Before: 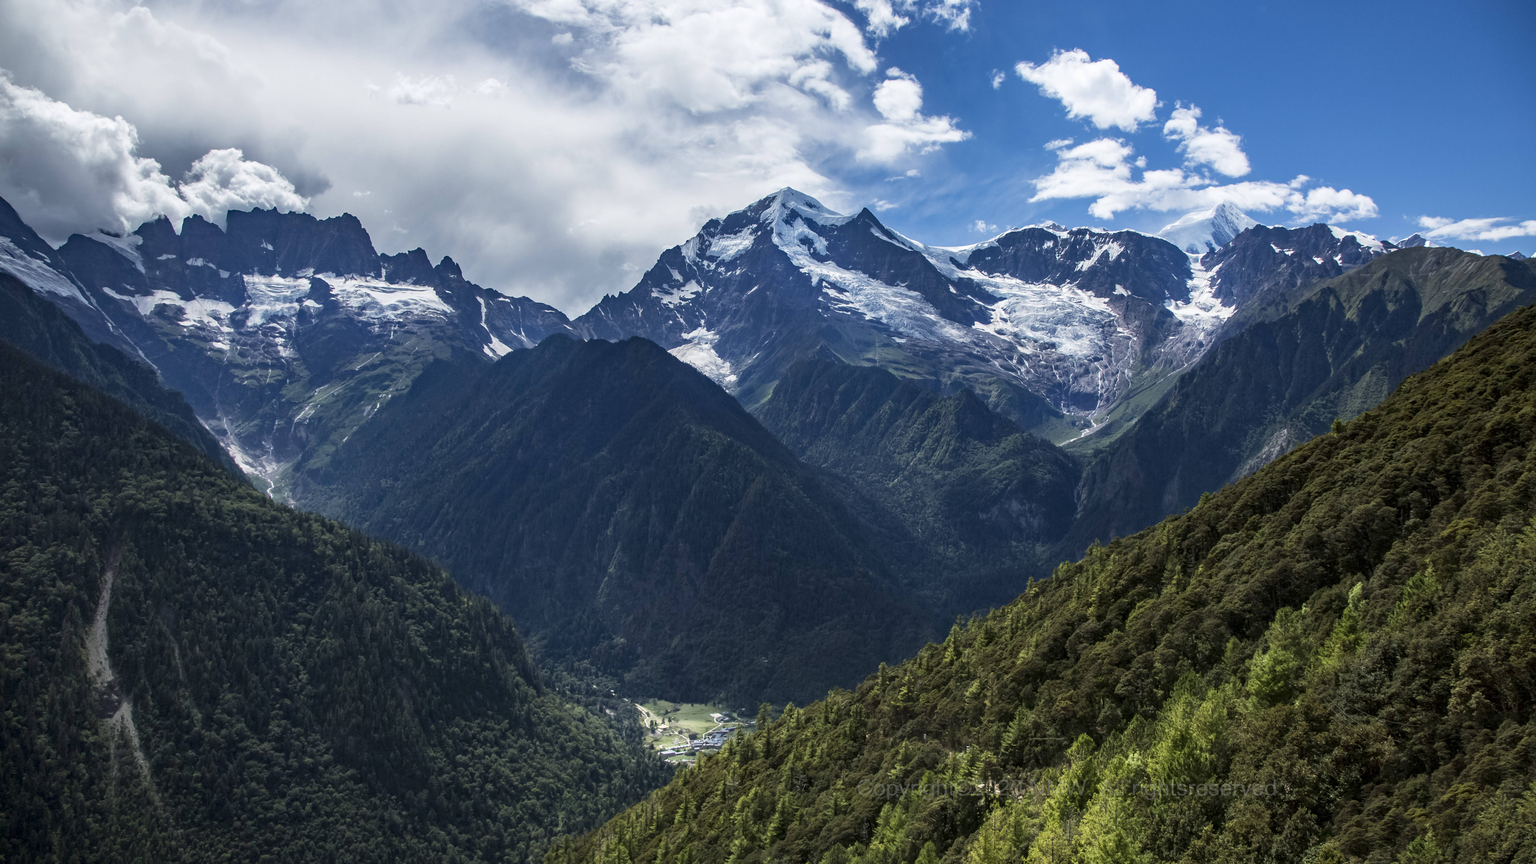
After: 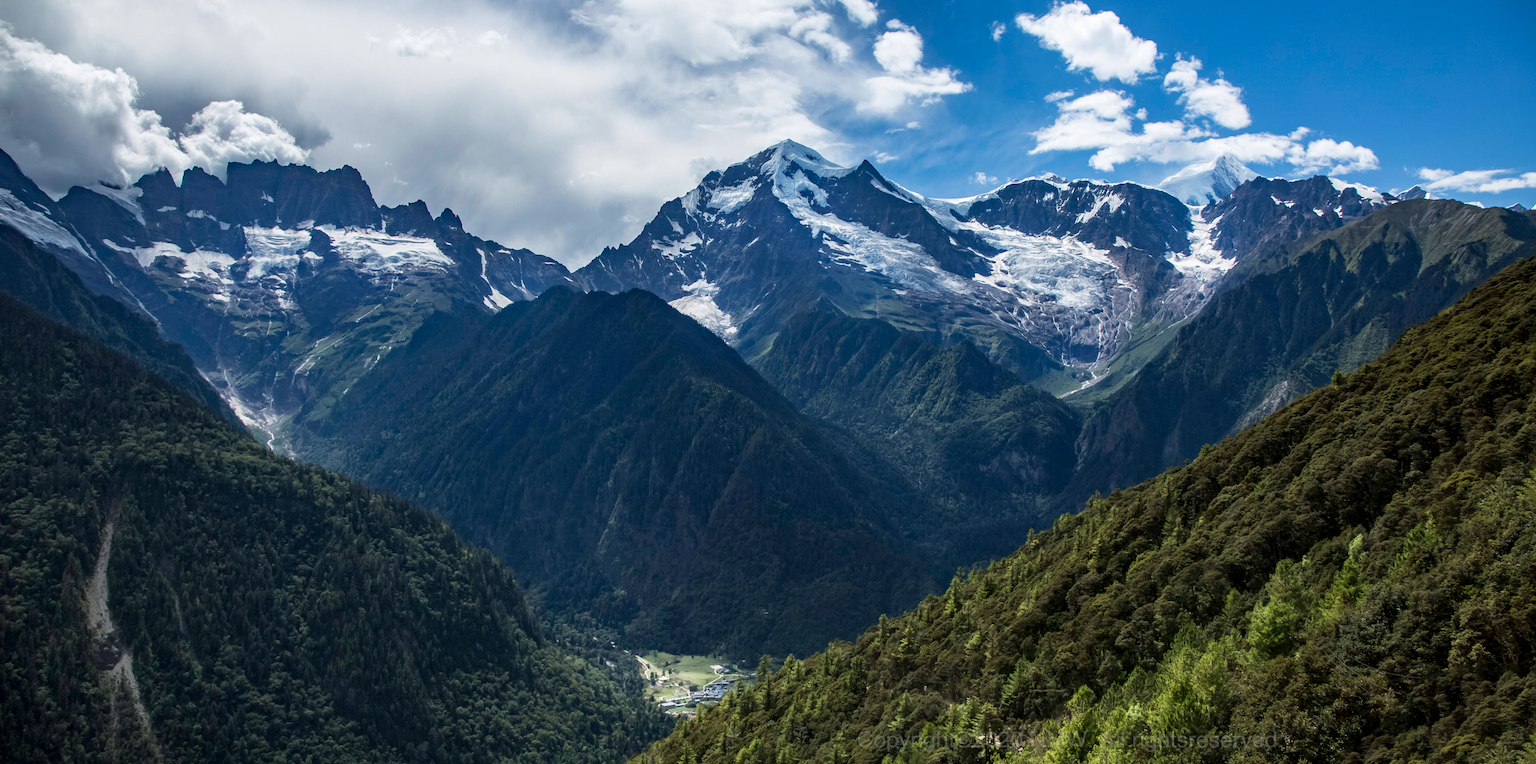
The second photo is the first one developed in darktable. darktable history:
crop and rotate: top 5.615%, bottom 5.895%
